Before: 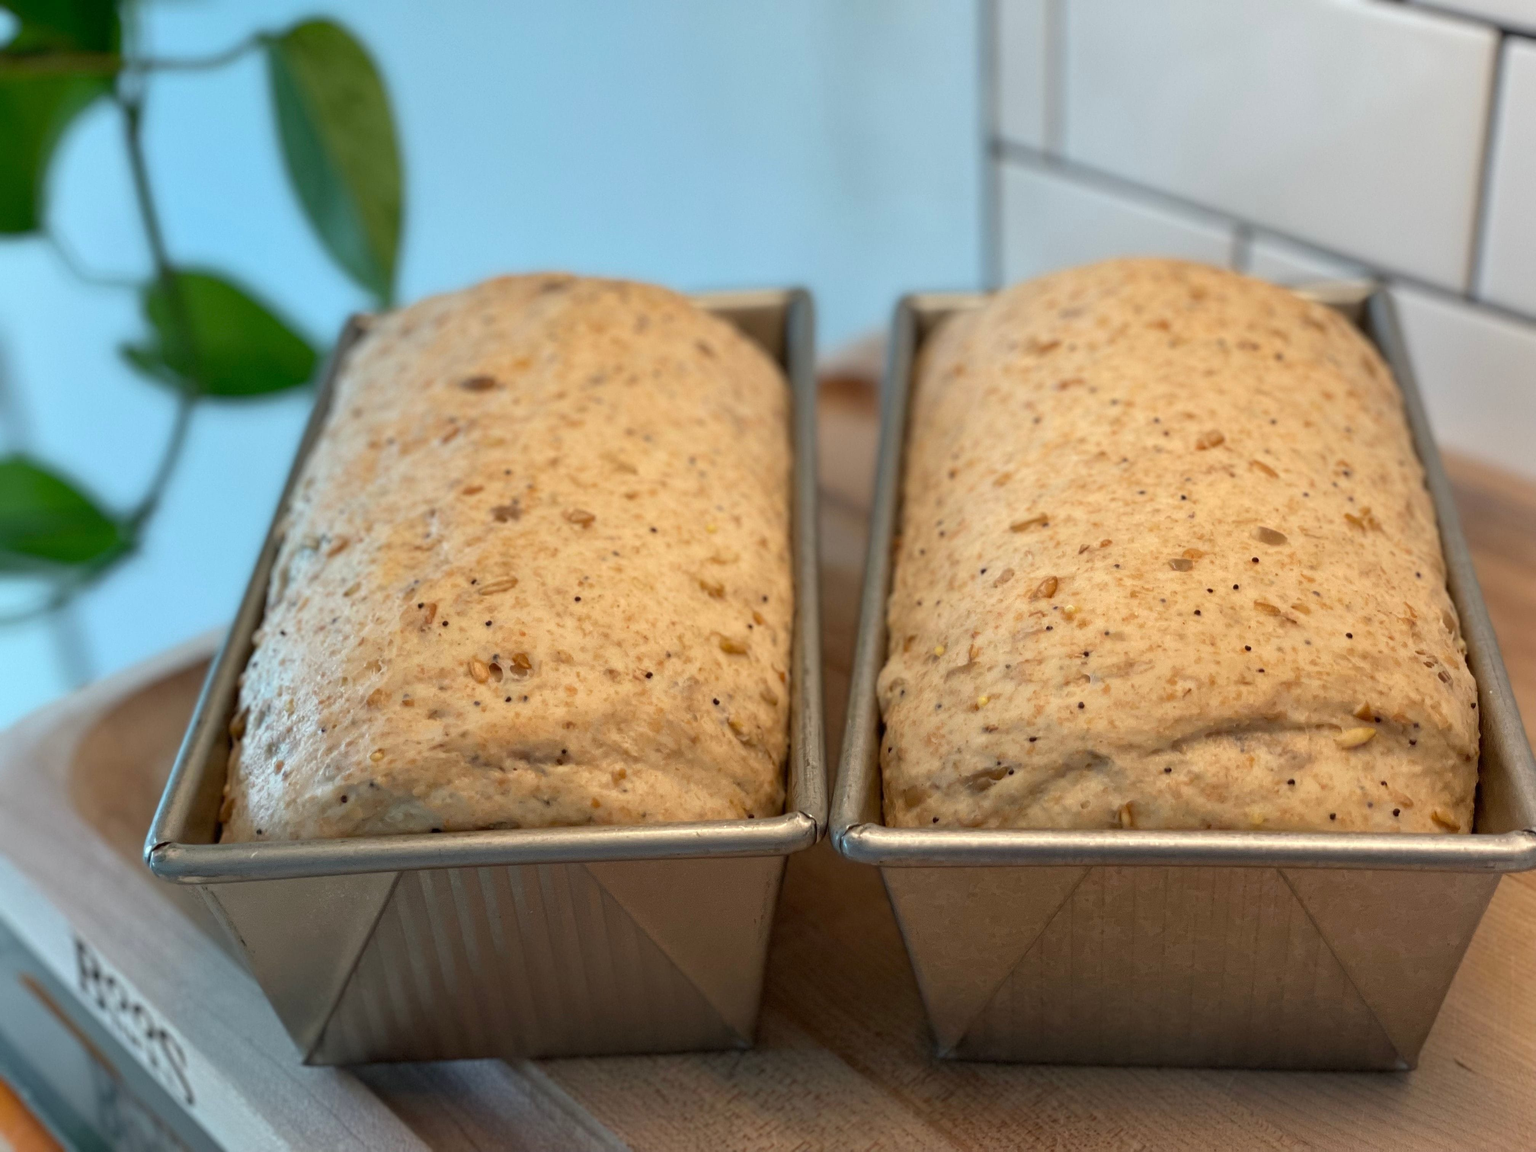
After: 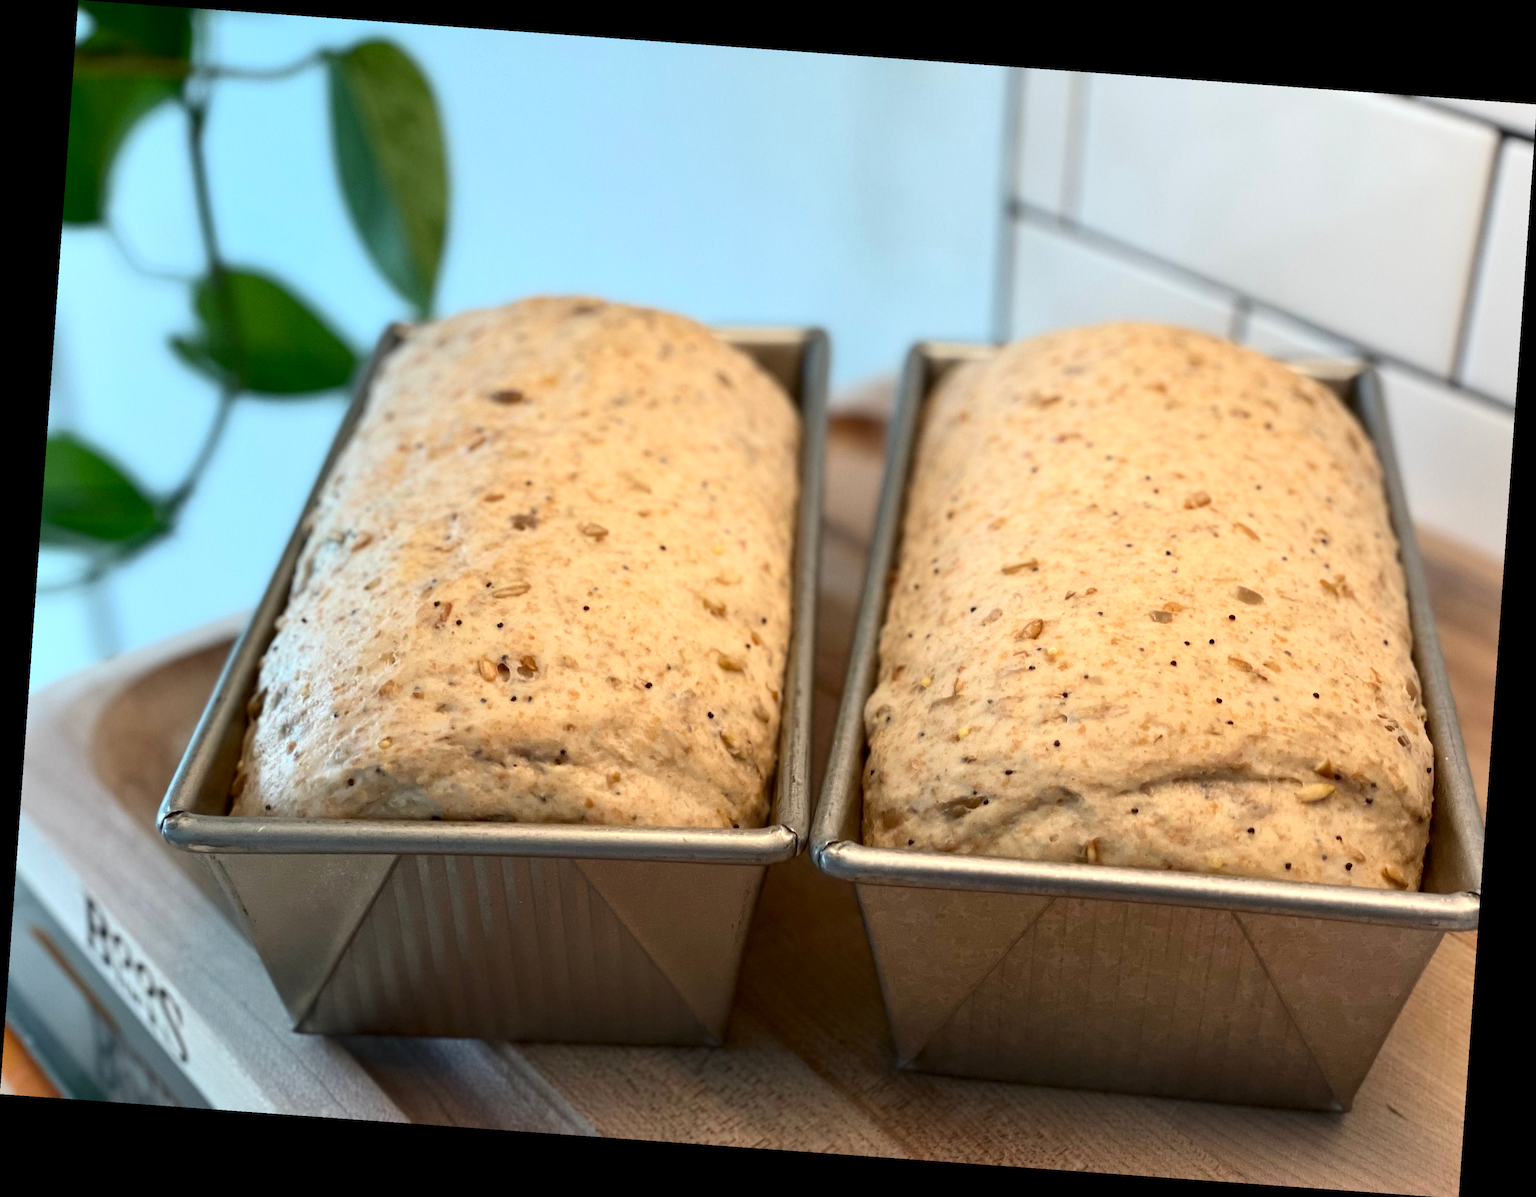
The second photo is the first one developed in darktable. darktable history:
rotate and perspective: rotation 4.1°, automatic cropping off
exposure: exposure 0.197 EV, compensate highlight preservation false
contrast brightness saturation: contrast 0.22
